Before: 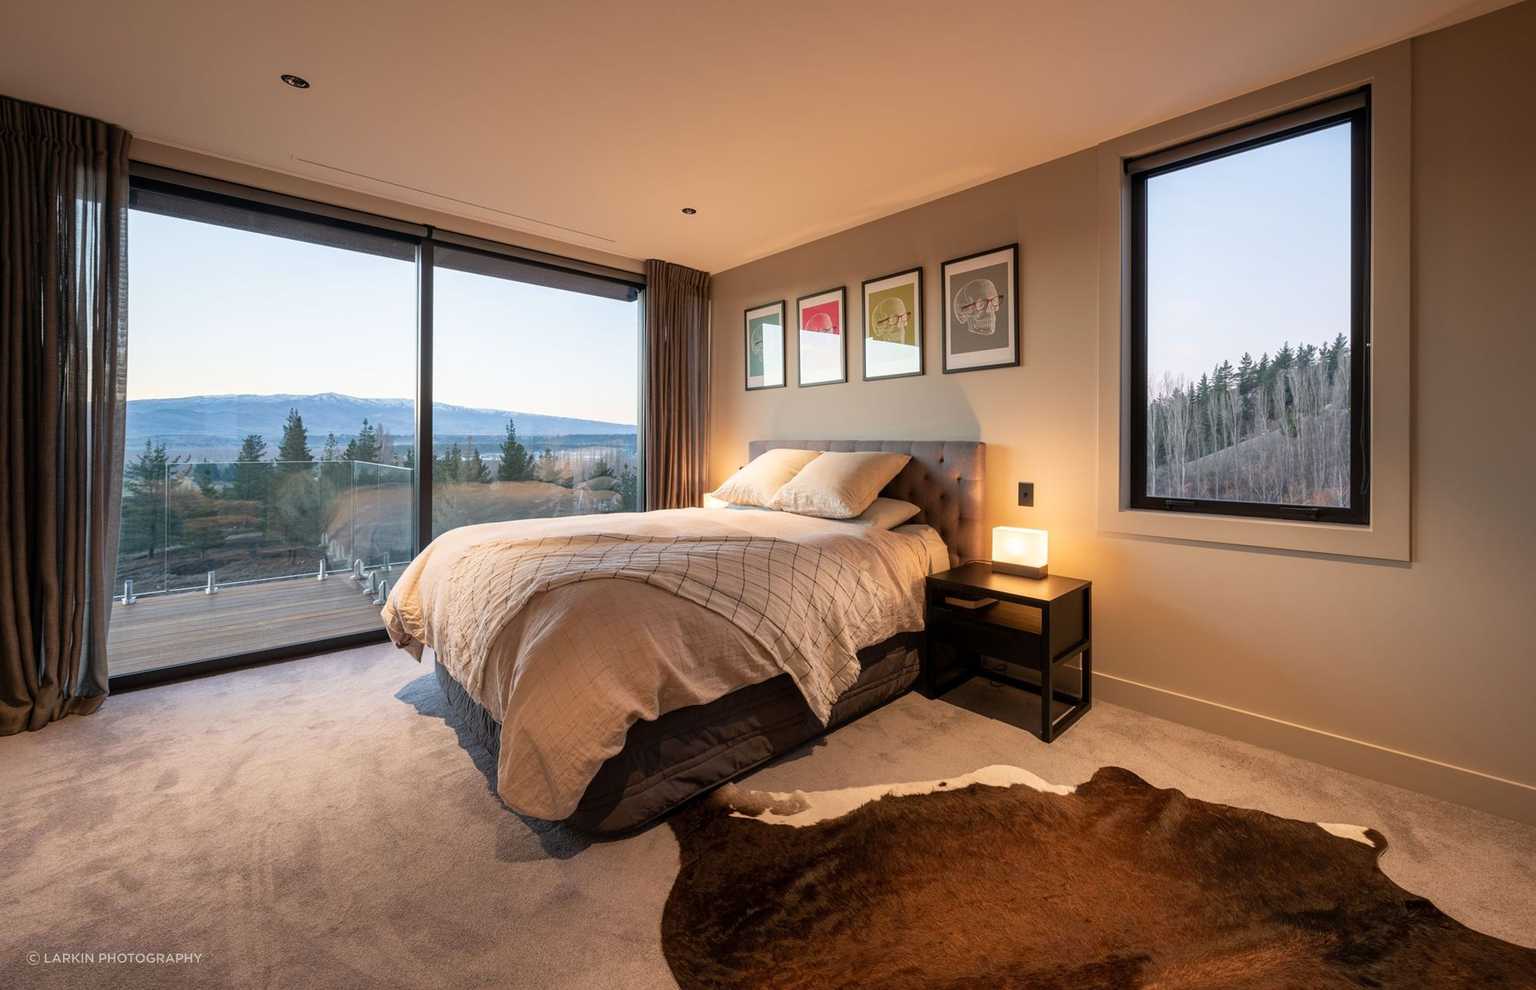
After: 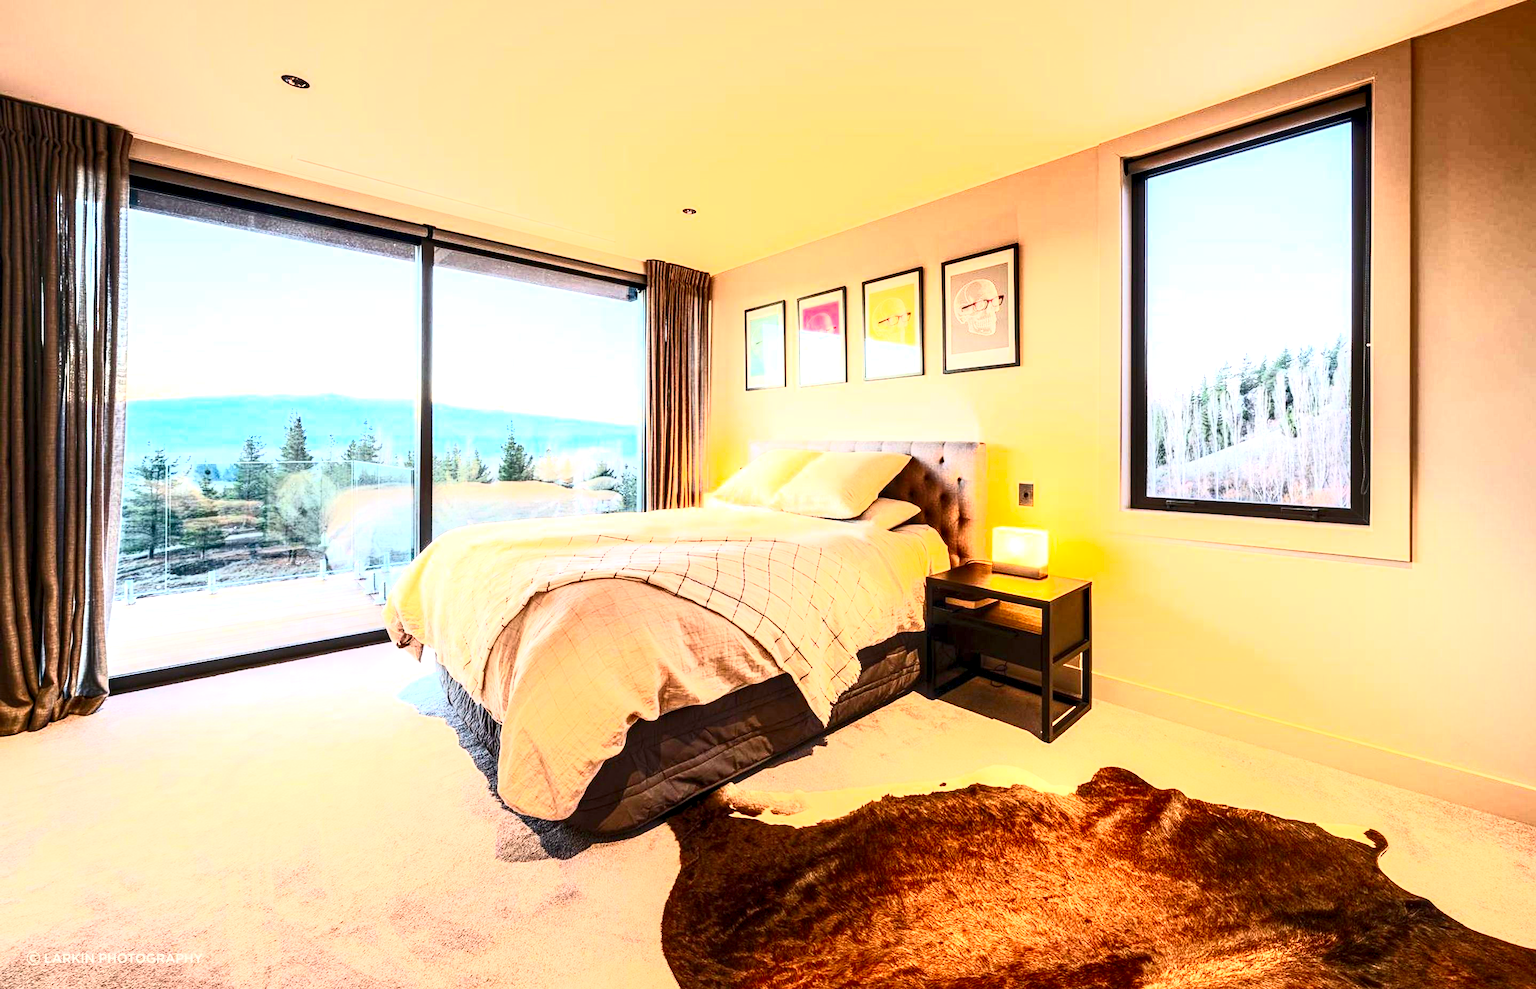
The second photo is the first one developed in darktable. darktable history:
exposure: exposure 1.215 EV, compensate exposure bias true, compensate highlight preservation false
local contrast: highlights 60%, shadows 60%, detail 160%
contrast brightness saturation: contrast 0.812, brightness 0.595, saturation 0.608
